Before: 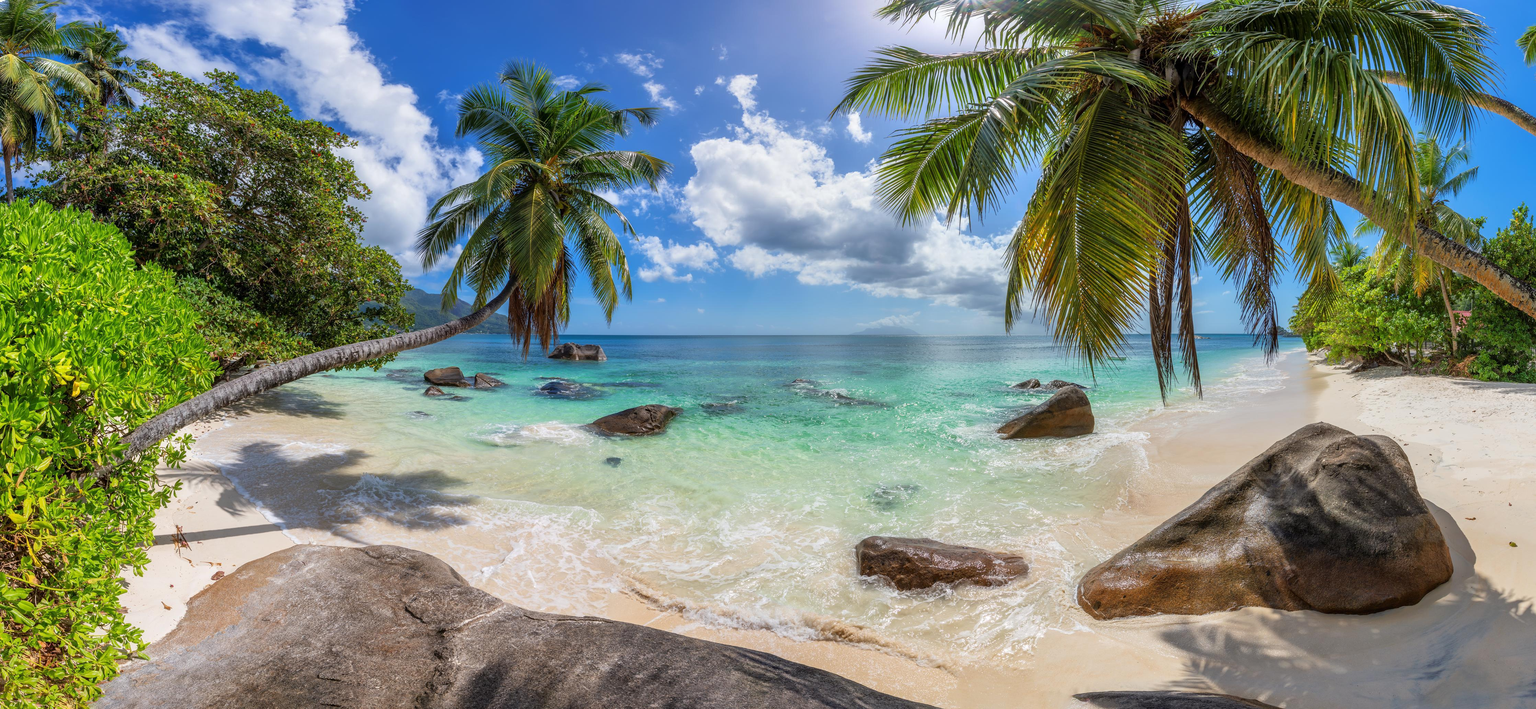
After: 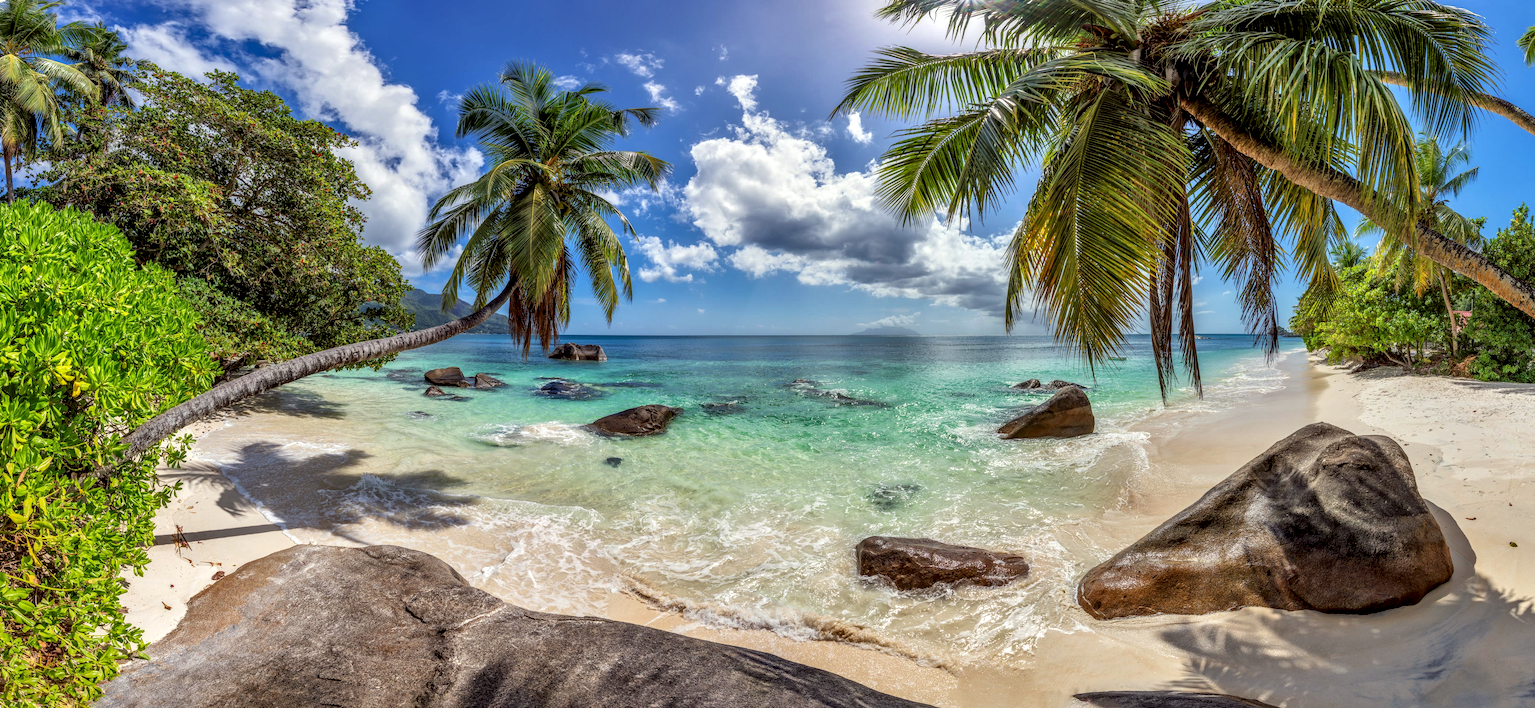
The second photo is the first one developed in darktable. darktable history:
shadows and highlights: shadows color adjustment 97.68%, soften with gaussian
color correction: highlights a* -1.19, highlights b* 4.49, shadows a* 3.55
local contrast: highlights 21%, detail 150%
